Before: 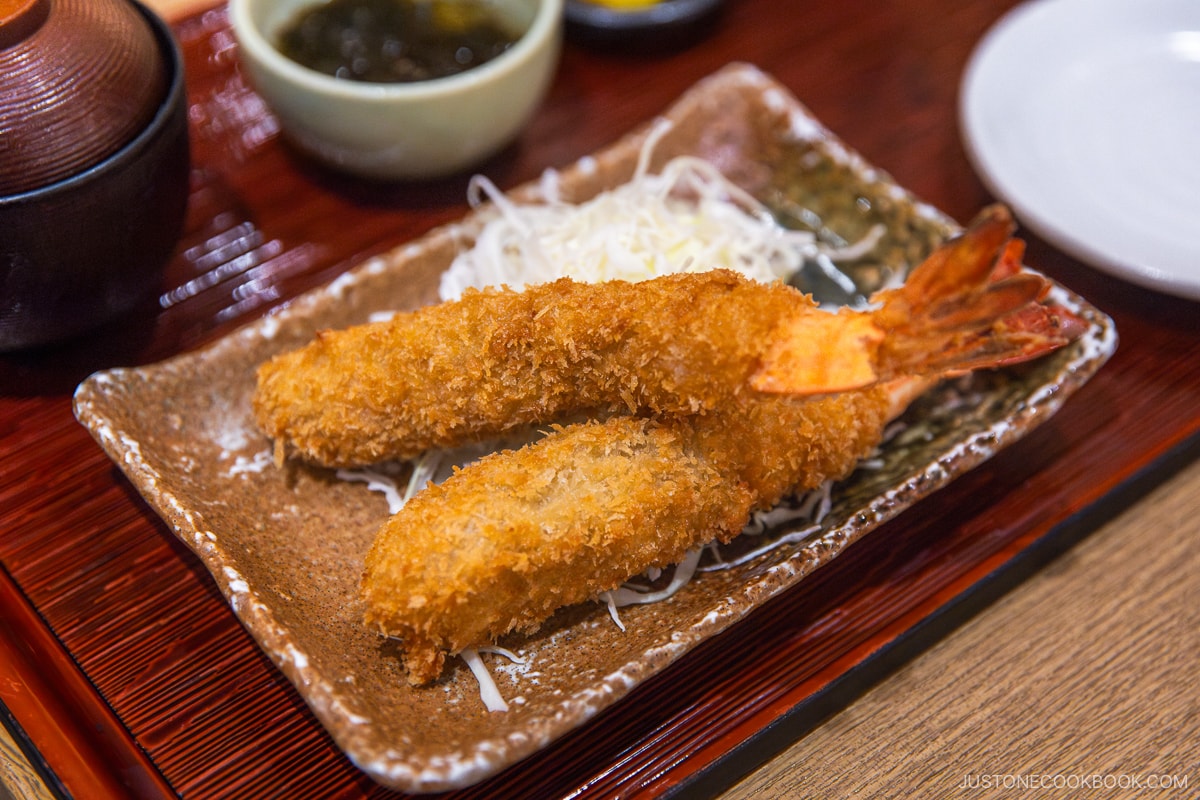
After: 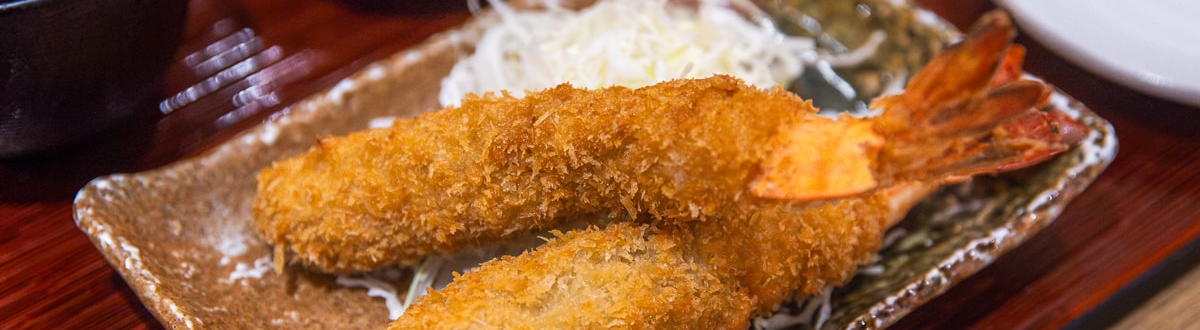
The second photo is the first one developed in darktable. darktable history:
crop and rotate: top 24.357%, bottom 34.326%
